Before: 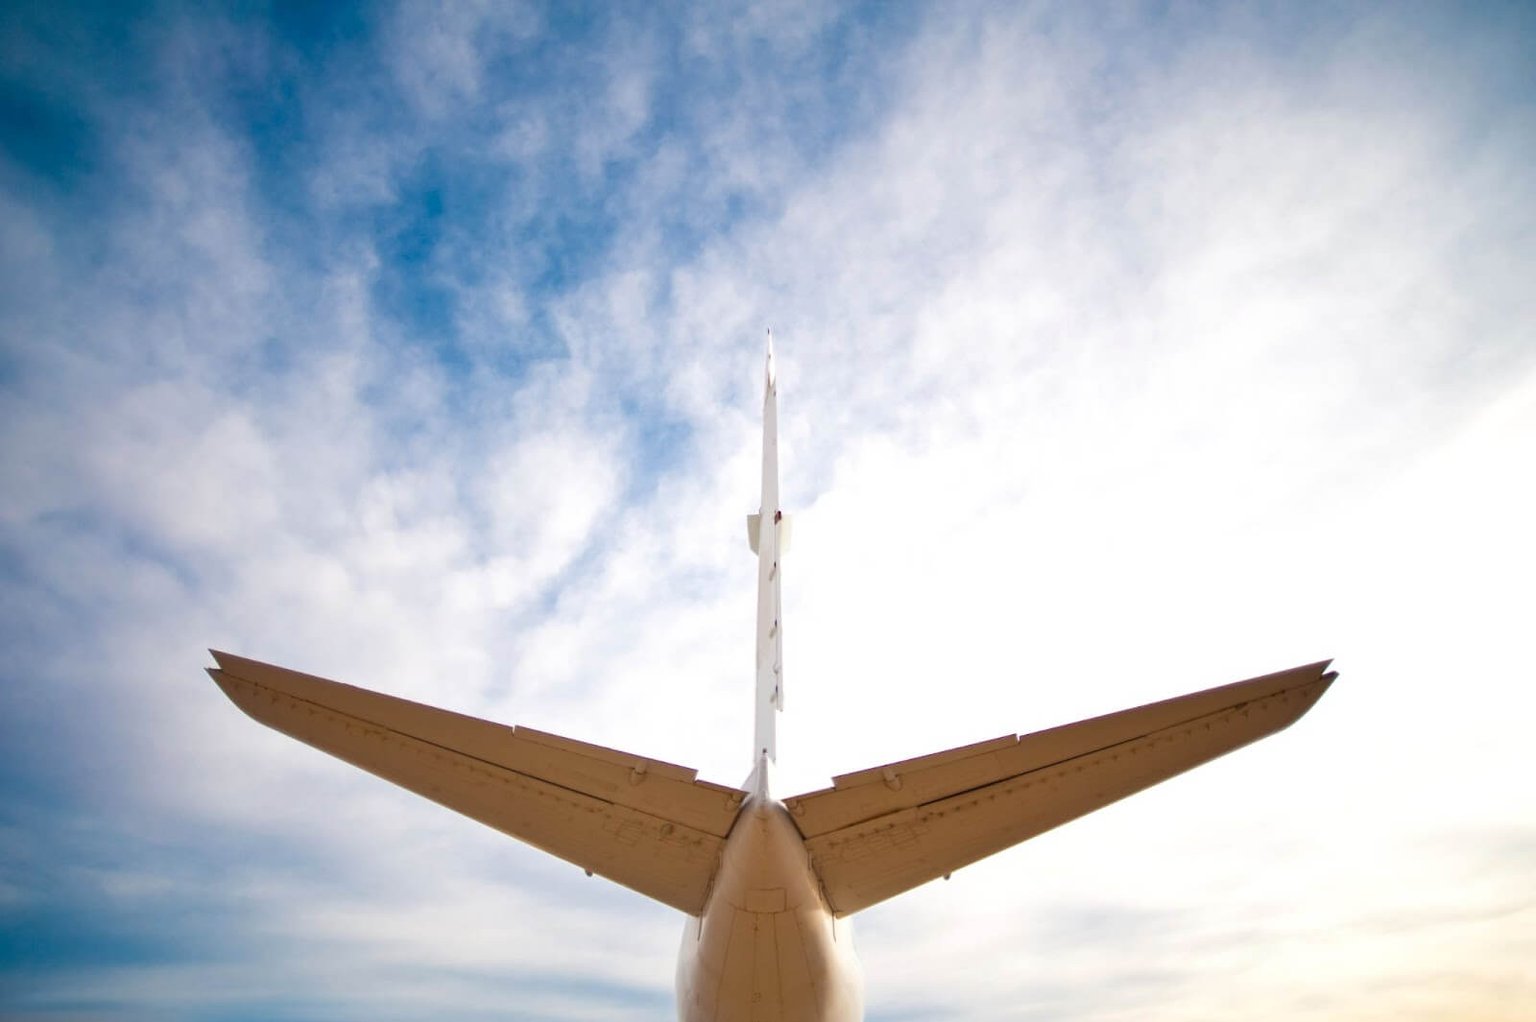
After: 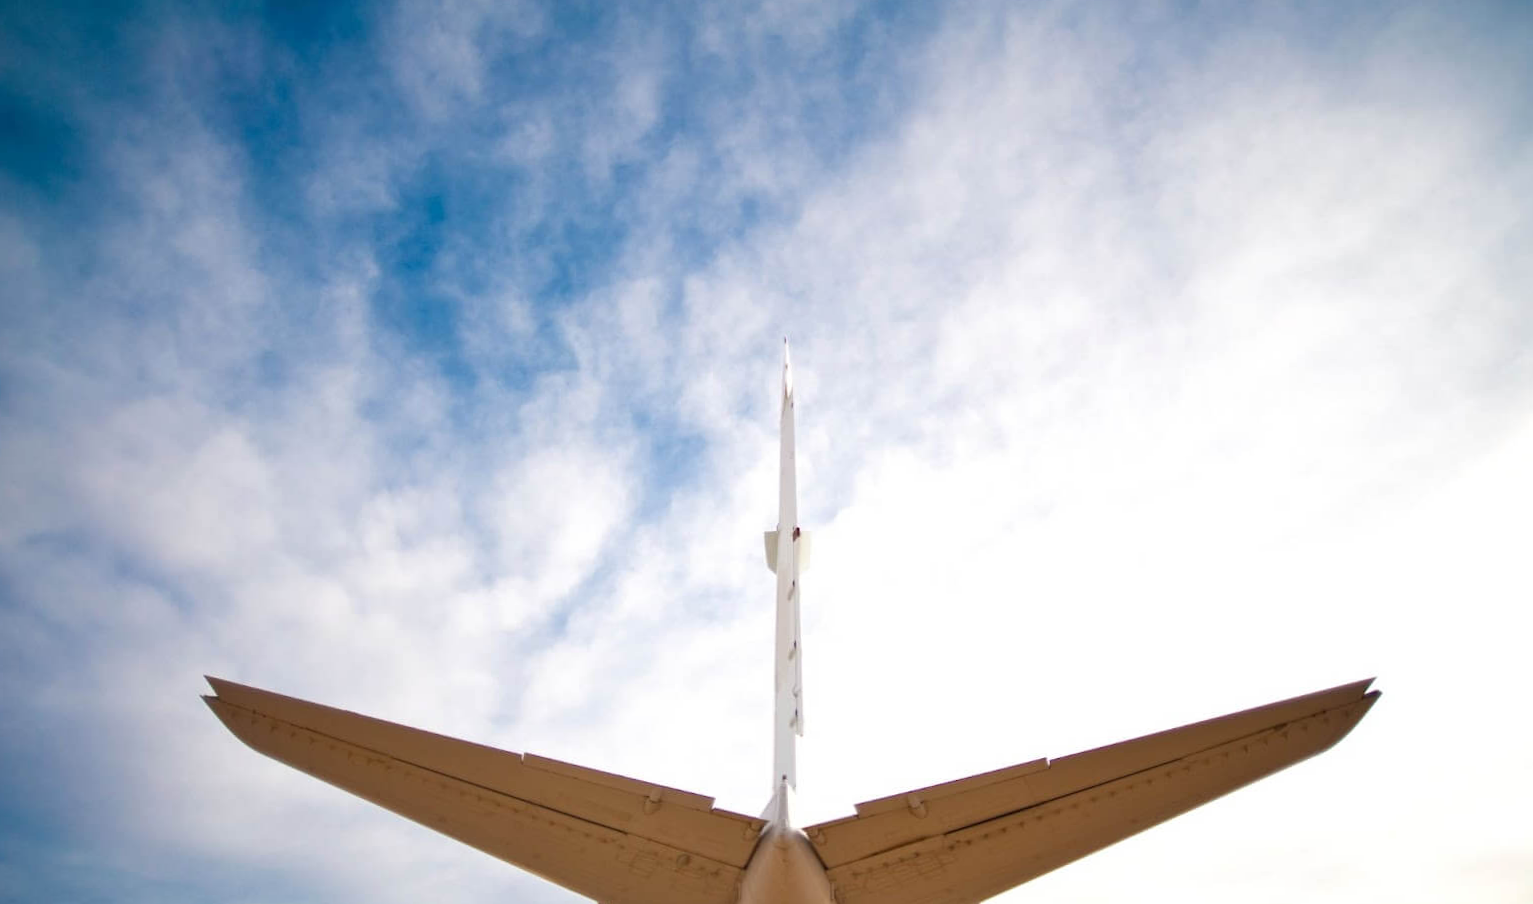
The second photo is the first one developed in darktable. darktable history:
crop and rotate: angle 0.419°, left 0.377%, right 2.707%, bottom 14.158%
